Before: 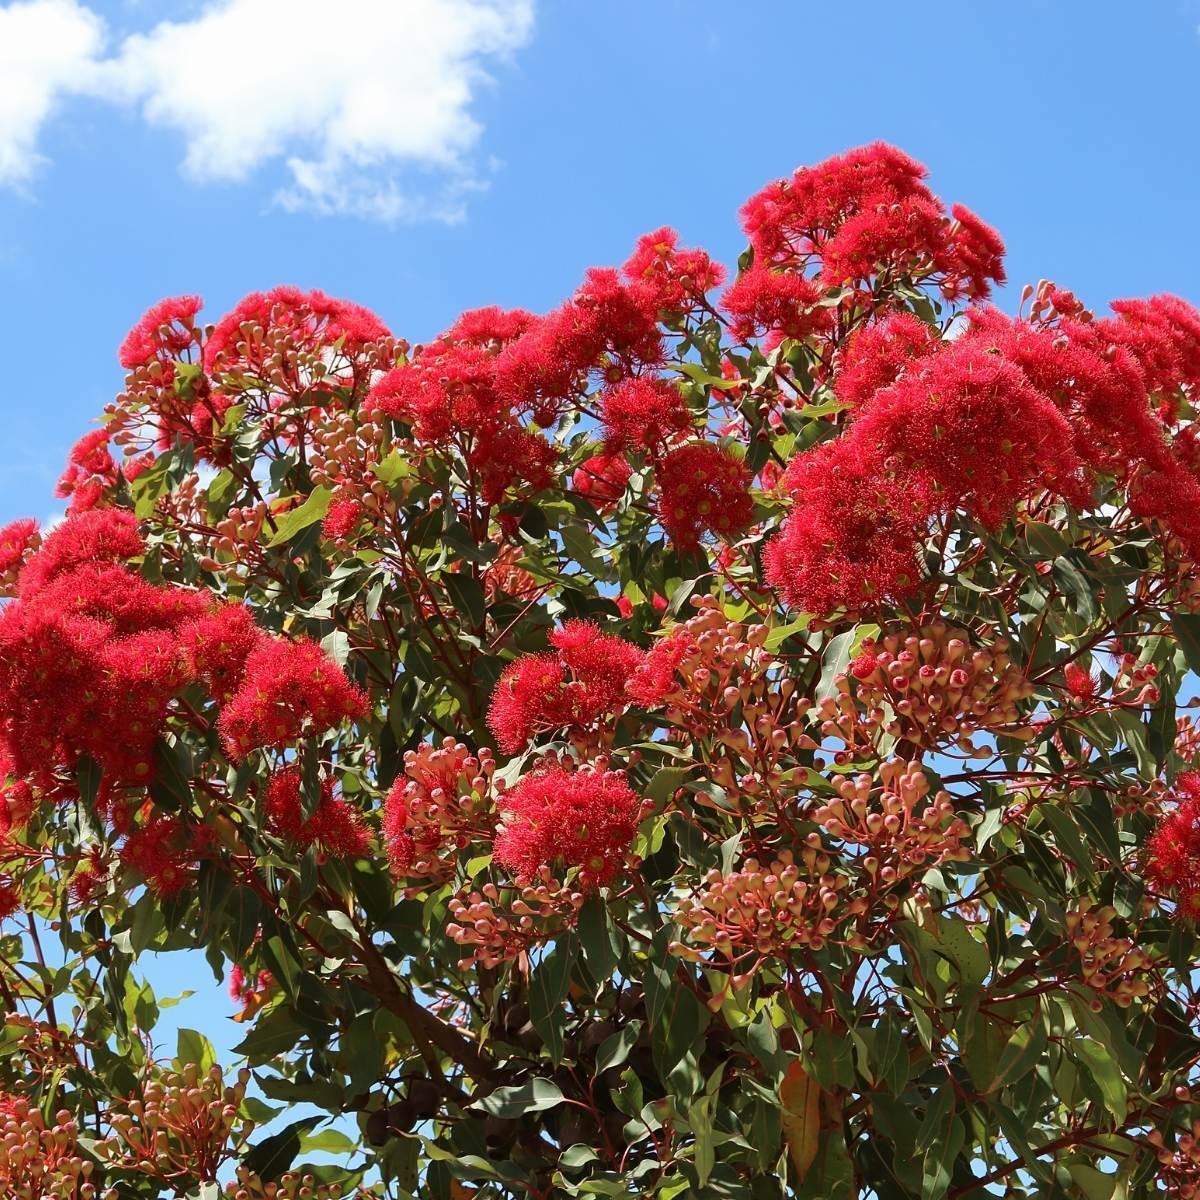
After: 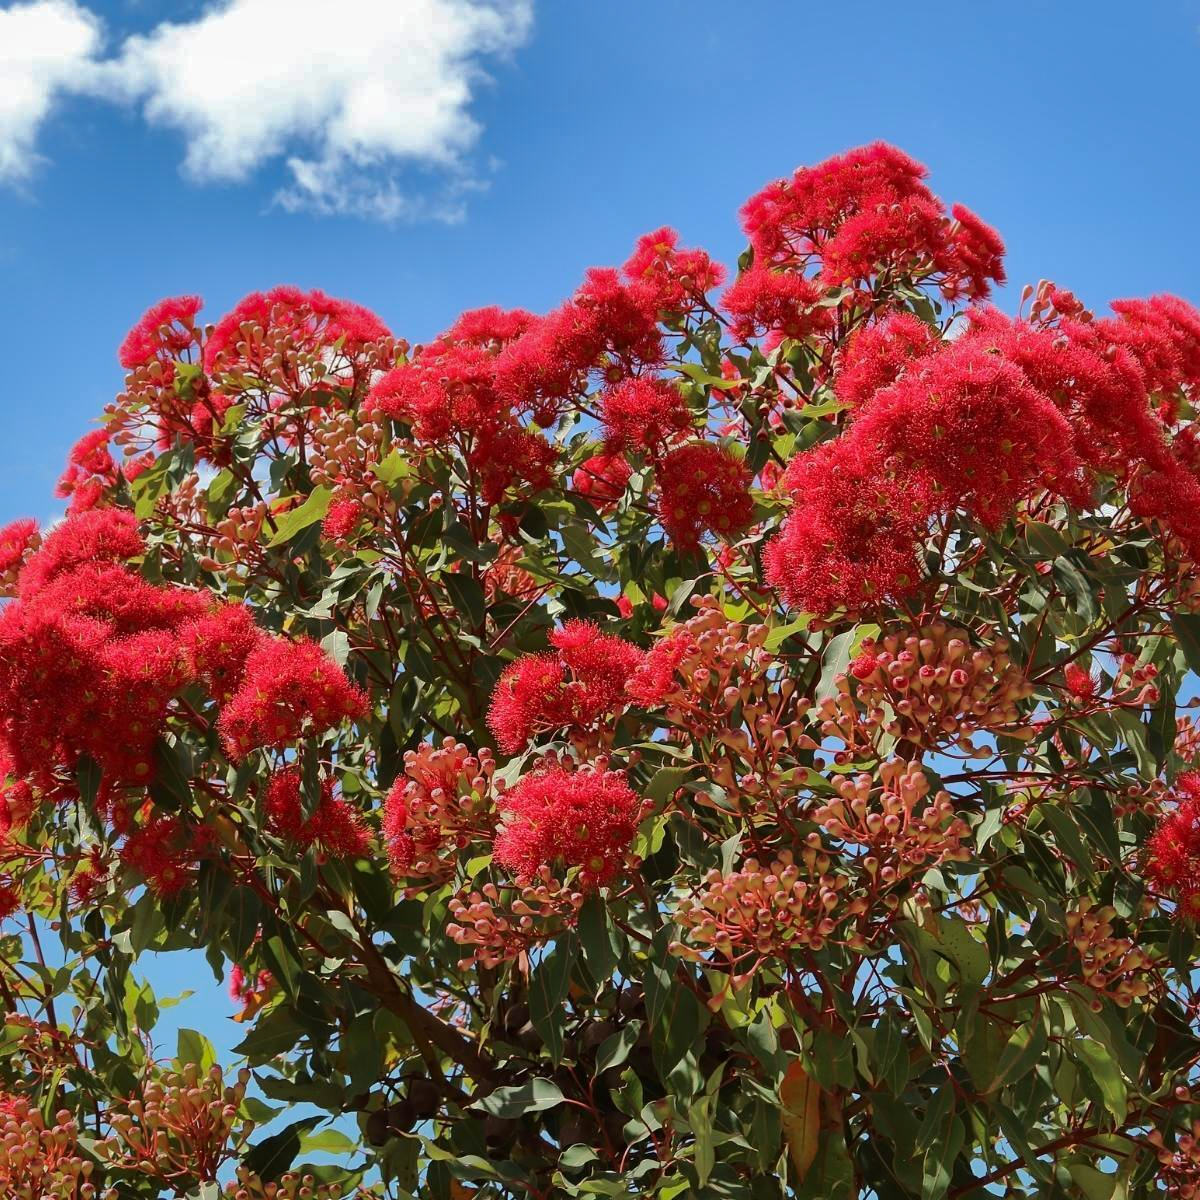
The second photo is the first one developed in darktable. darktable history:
shadows and highlights: shadows -18.34, highlights -73.64
